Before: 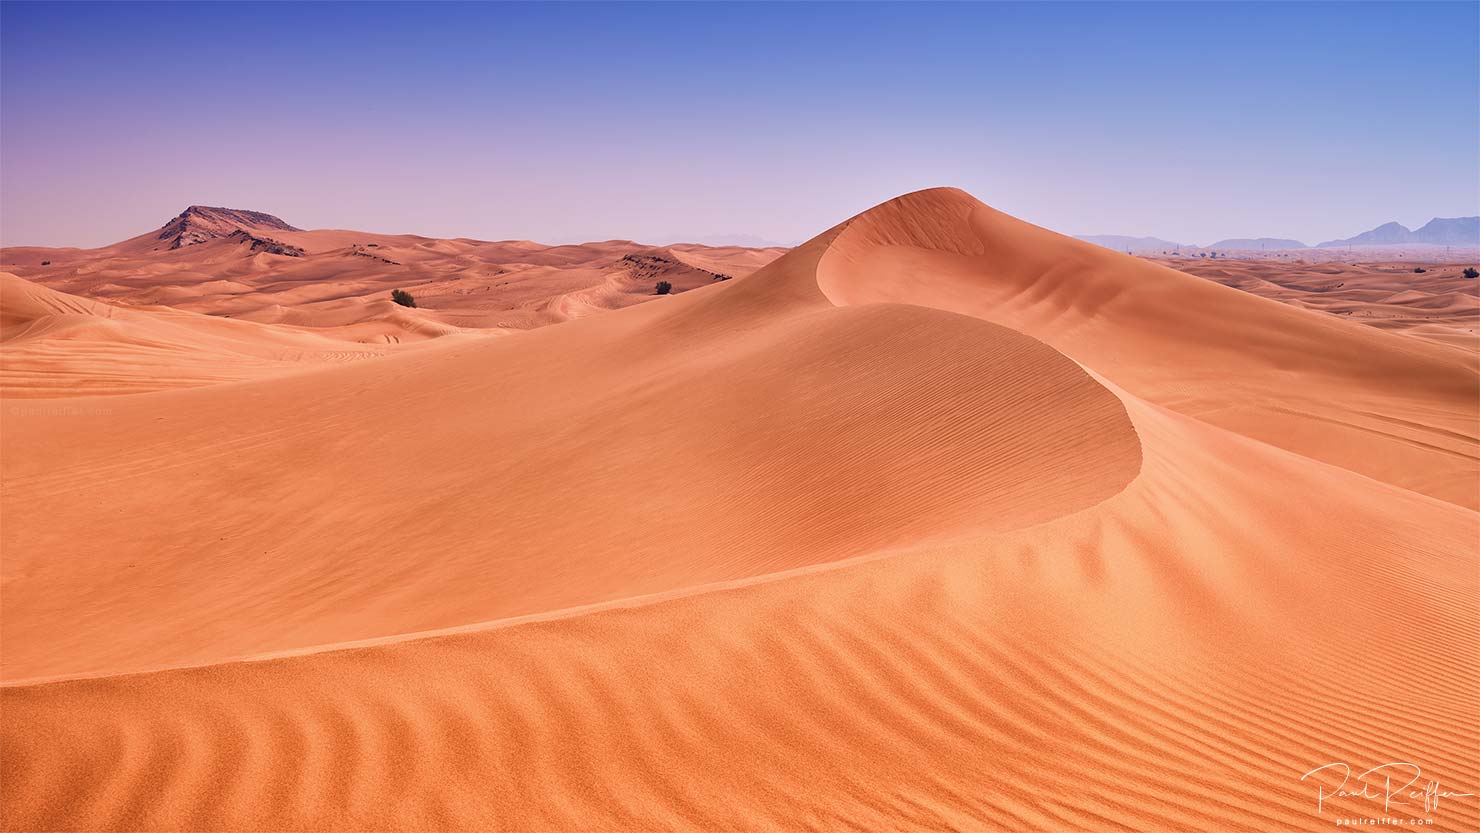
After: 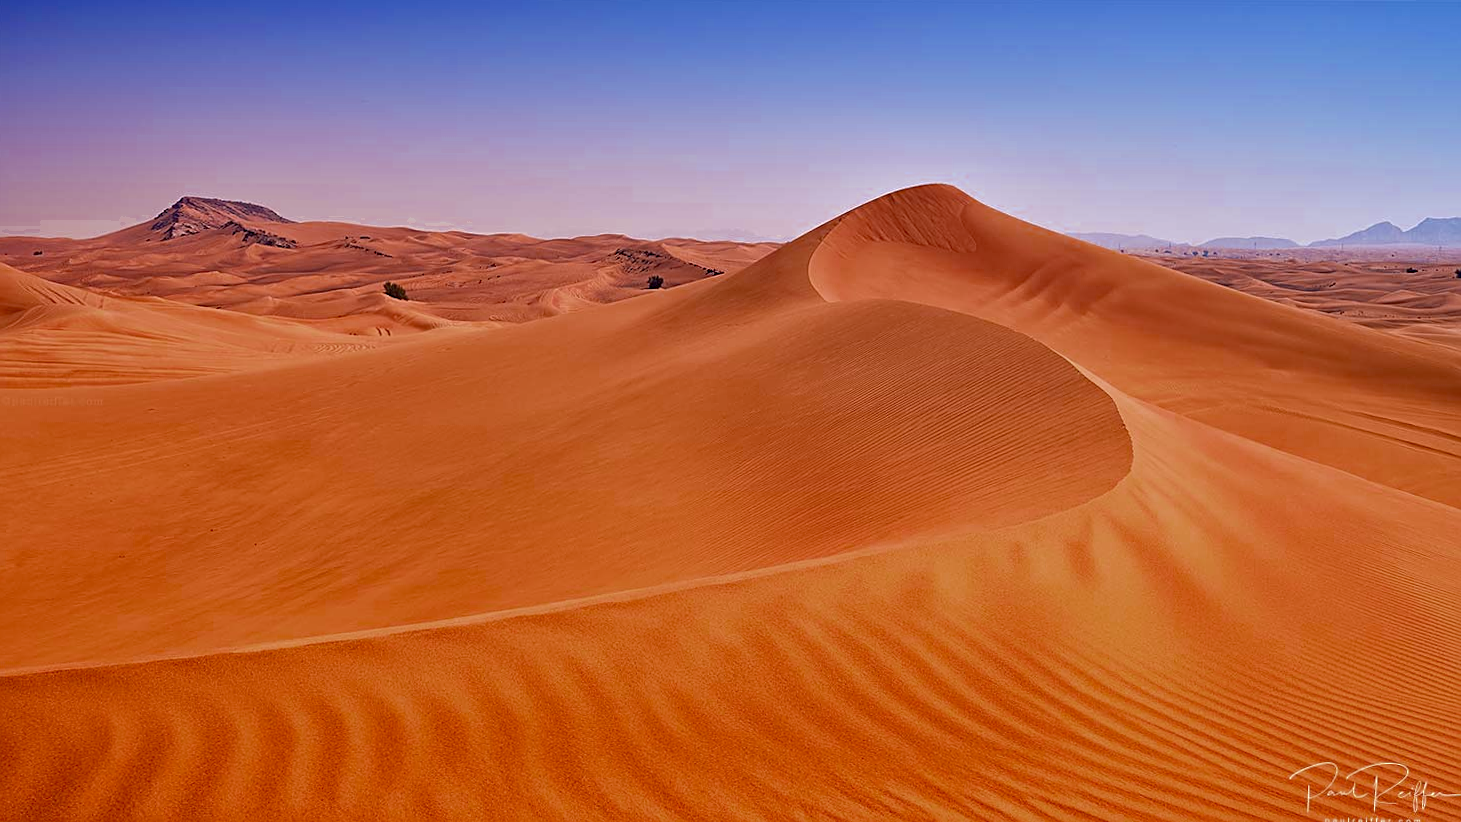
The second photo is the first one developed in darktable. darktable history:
exposure: black level correction 0.005, exposure 0.006 EV, compensate highlight preservation false
color zones: curves: ch0 [(0.11, 0.396) (0.195, 0.36) (0.25, 0.5) (0.303, 0.412) (0.357, 0.544) (0.75, 0.5) (0.967, 0.328)]; ch1 [(0, 0.468) (0.112, 0.512) (0.202, 0.6) (0.25, 0.5) (0.307, 0.352) (0.357, 0.544) (0.75, 0.5) (0.963, 0.524)]
sharpen: on, module defaults
haze removal: compatibility mode true, adaptive false
crop and rotate: angle -0.419°
